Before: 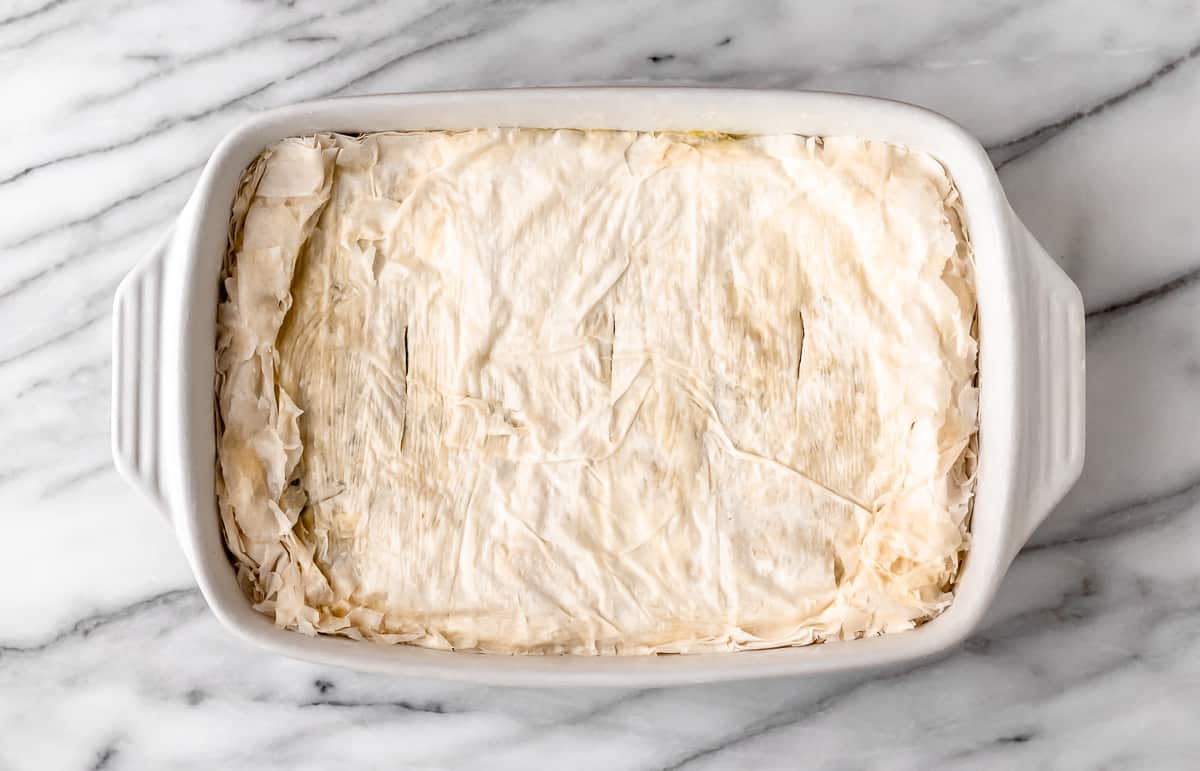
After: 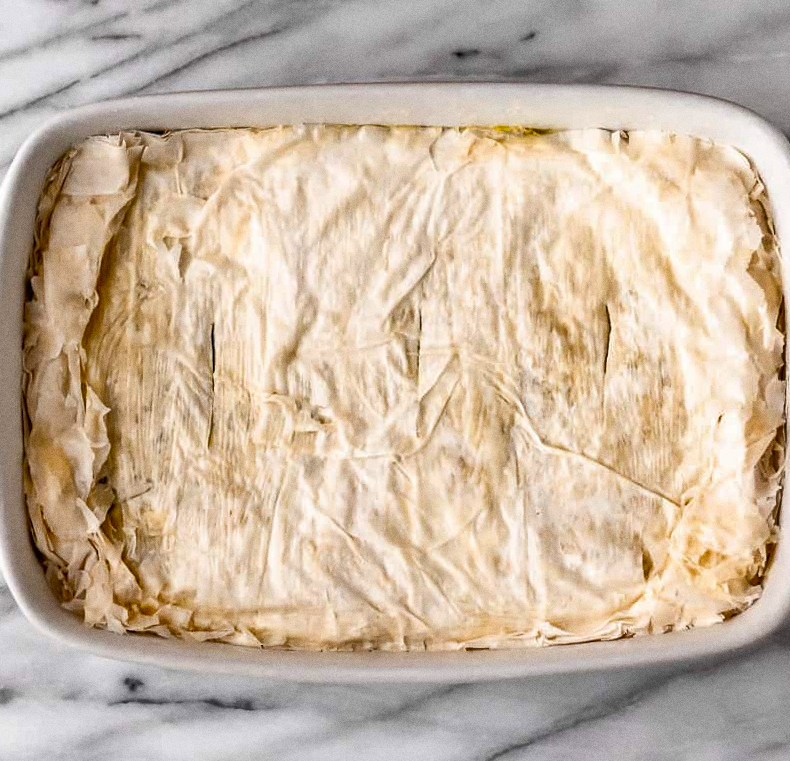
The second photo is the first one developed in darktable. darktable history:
color balance: output saturation 120%
shadows and highlights: soften with gaussian
rotate and perspective: rotation -0.45°, automatic cropping original format, crop left 0.008, crop right 0.992, crop top 0.012, crop bottom 0.988
grain: coarseness 0.09 ISO
crop and rotate: left 15.754%, right 17.579%
